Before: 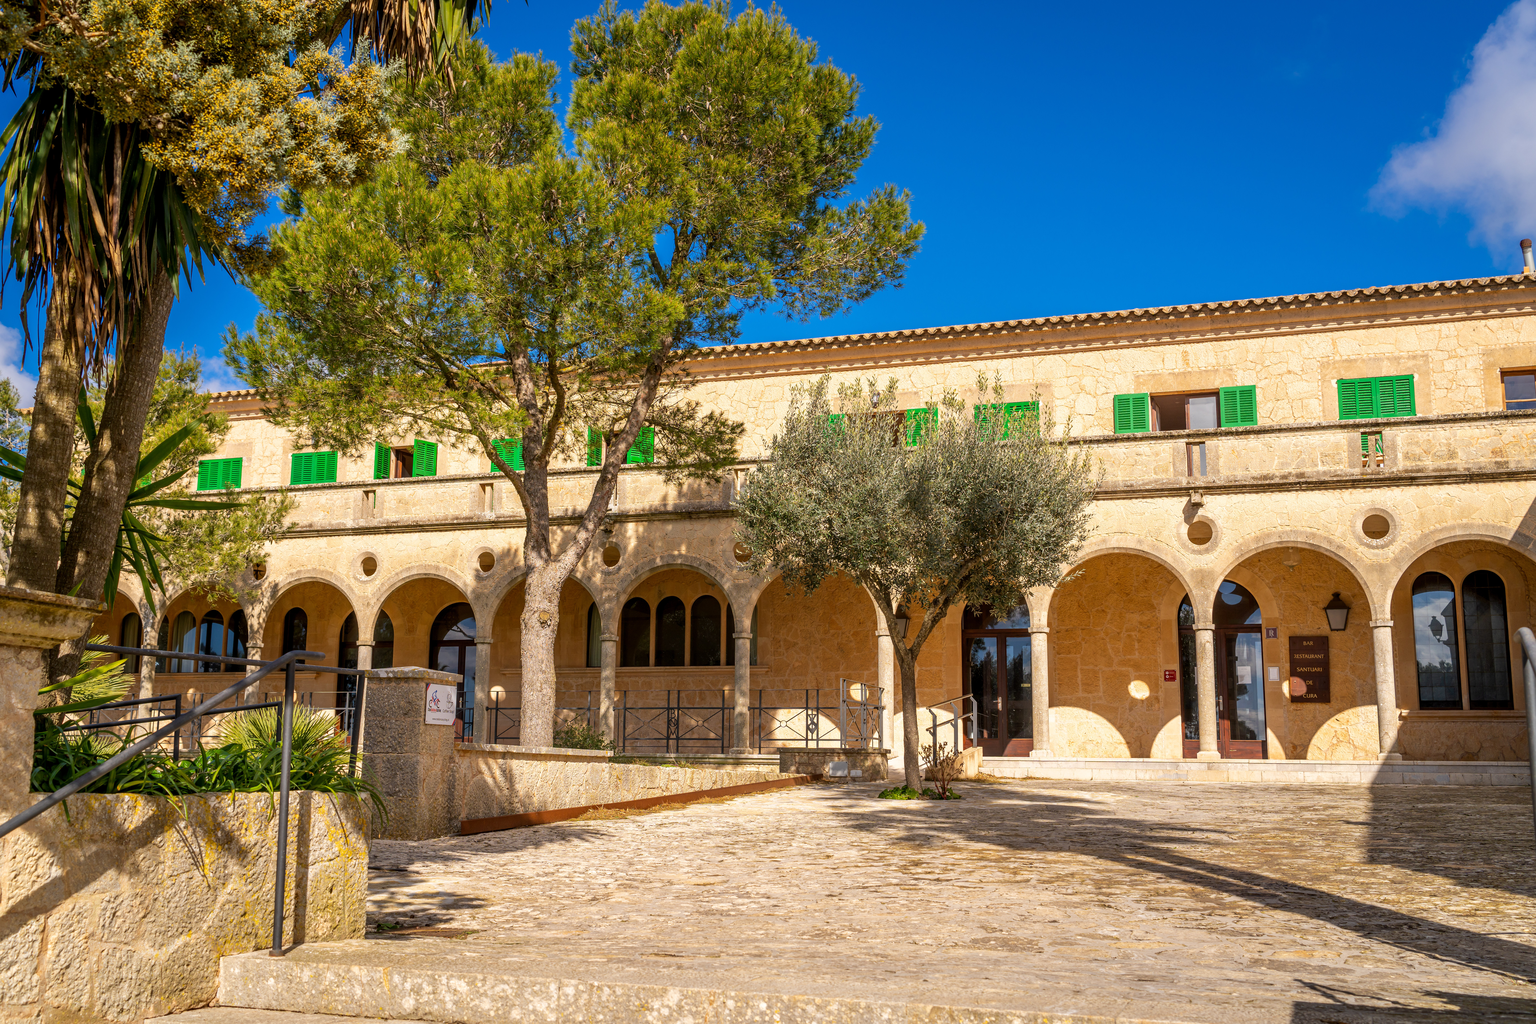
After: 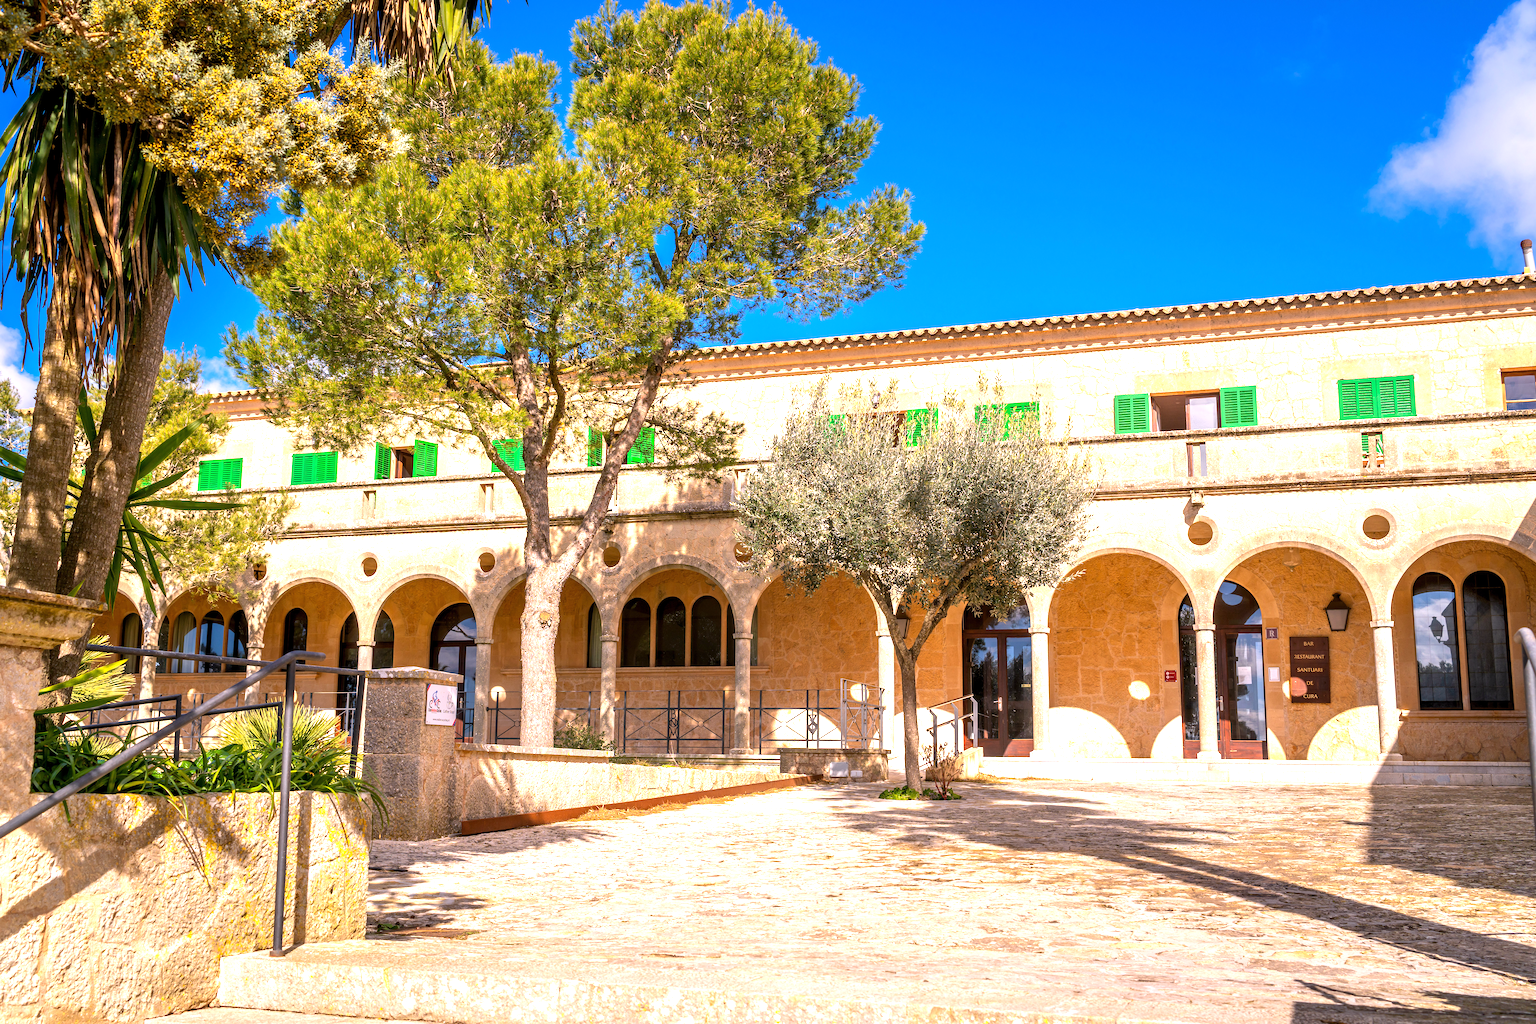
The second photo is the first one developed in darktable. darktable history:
white balance: red 1.05, blue 1.072
exposure: exposure 0.921 EV, compensate highlight preservation false
